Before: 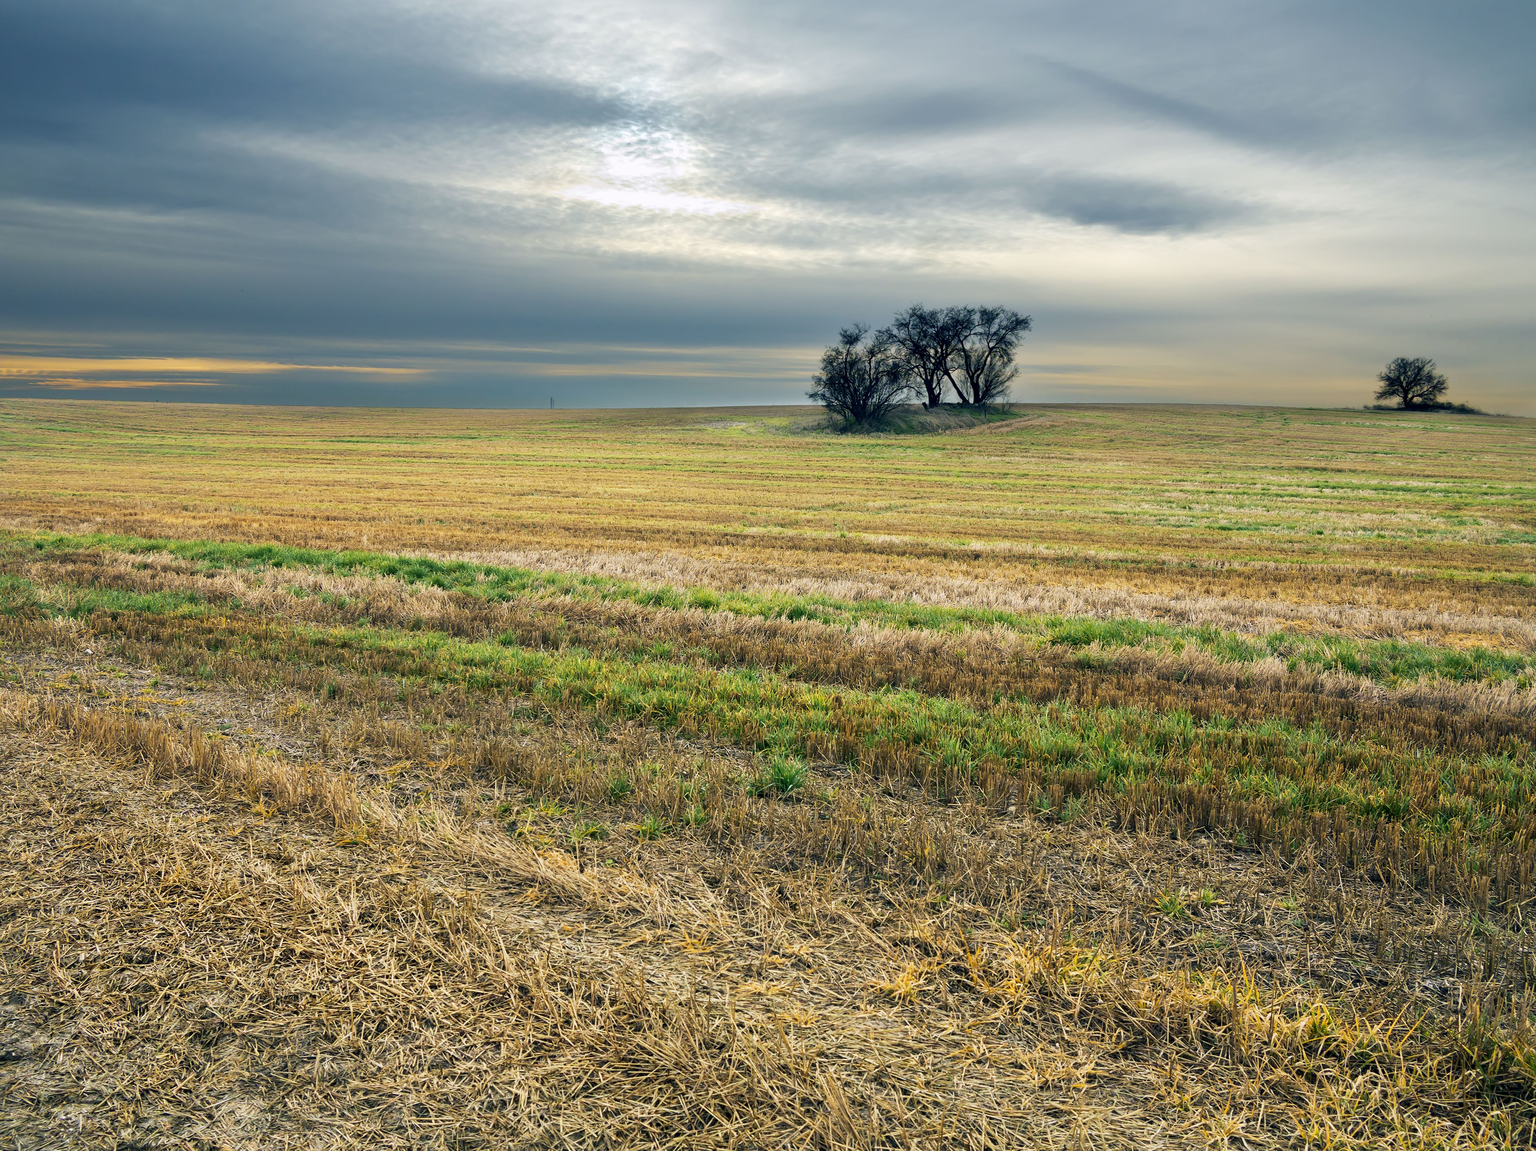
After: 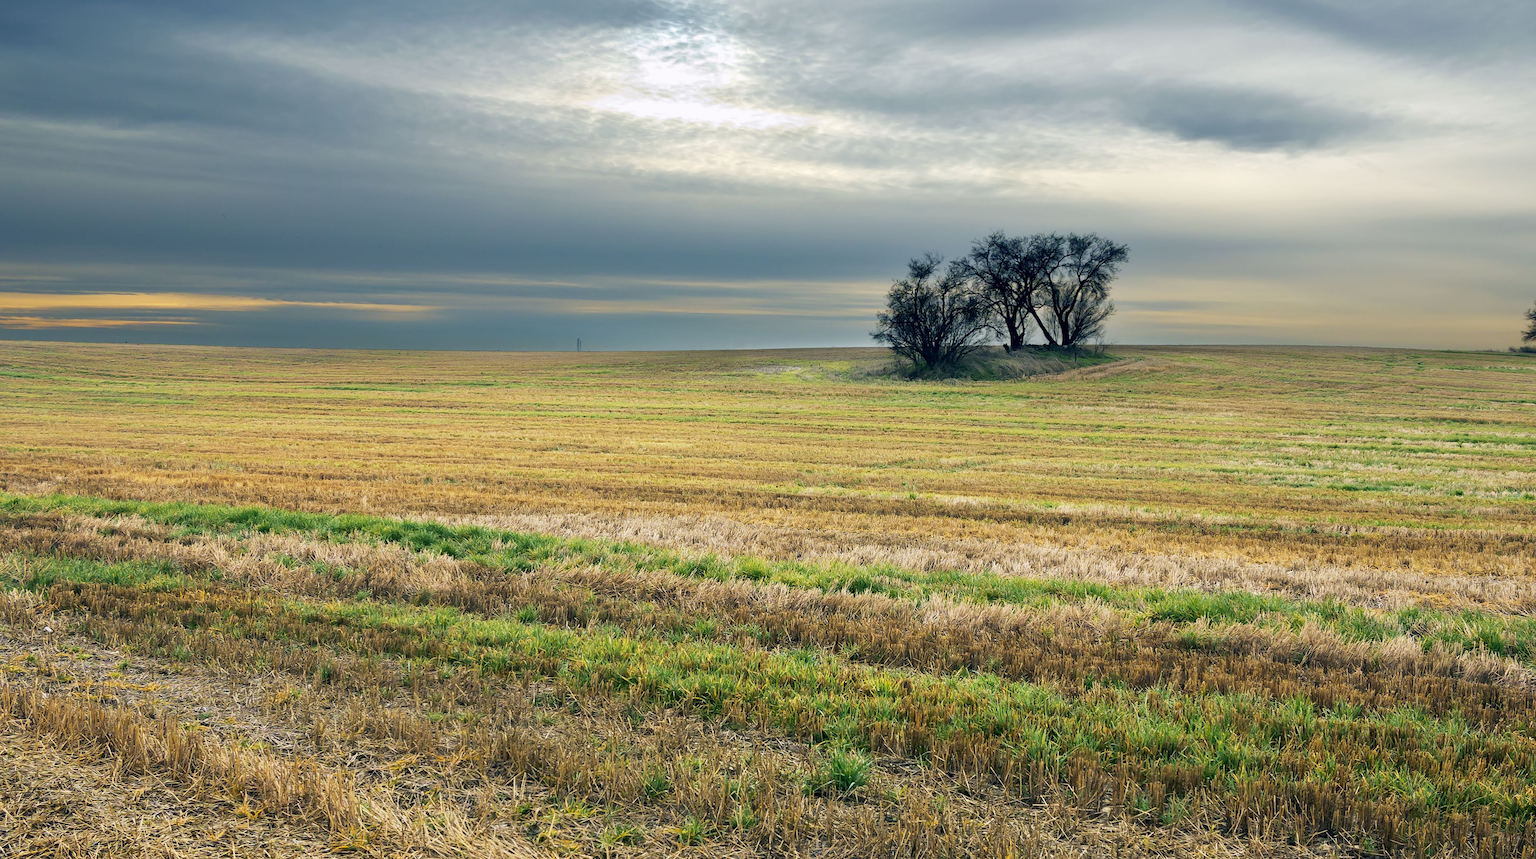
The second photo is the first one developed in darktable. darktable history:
crop: left 3.097%, top 8.928%, right 9.662%, bottom 25.952%
